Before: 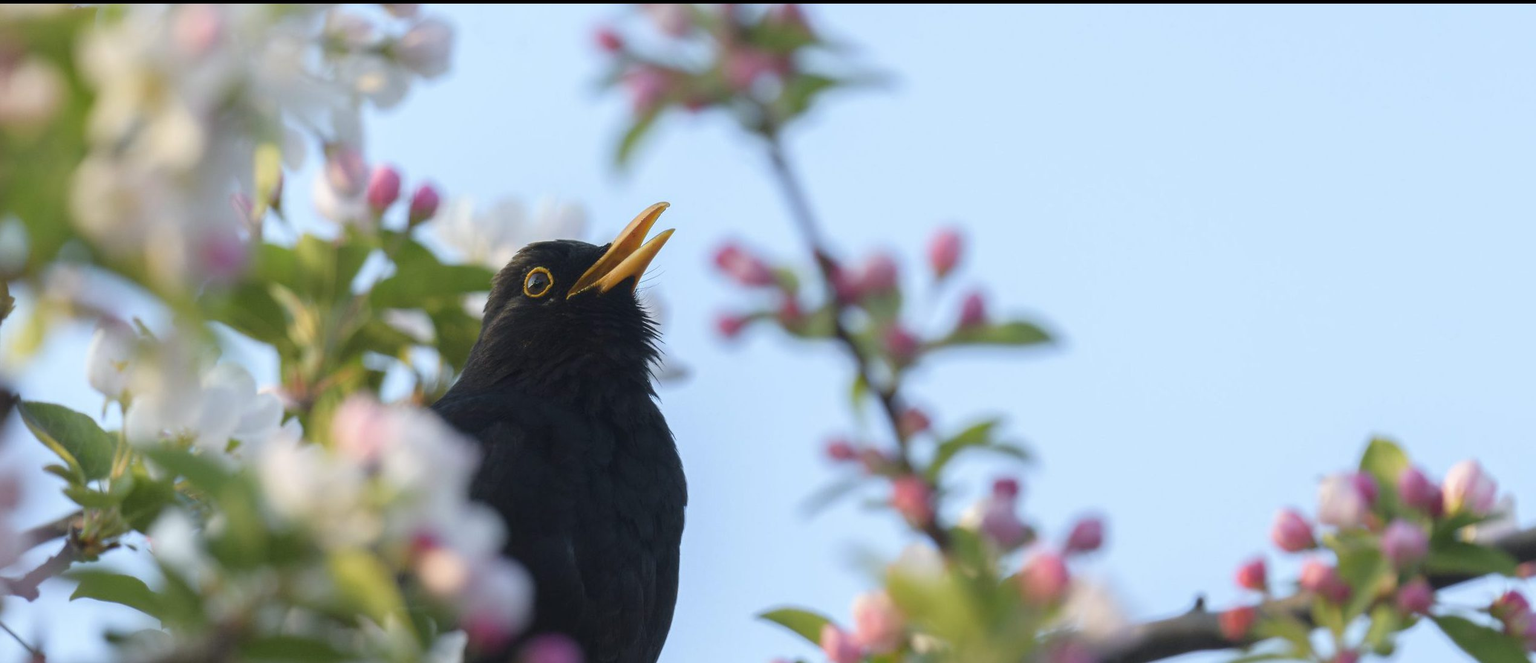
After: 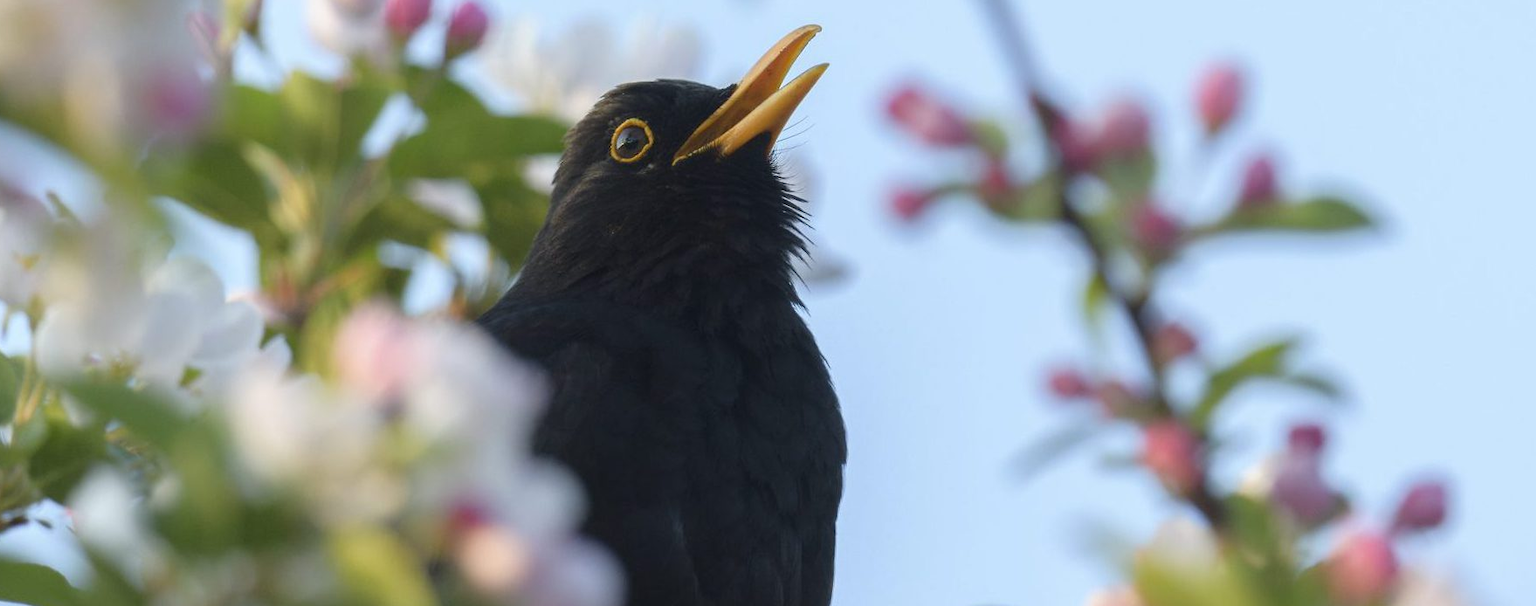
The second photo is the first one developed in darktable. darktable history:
crop: left 6.604%, top 27.937%, right 24.124%, bottom 8.735%
